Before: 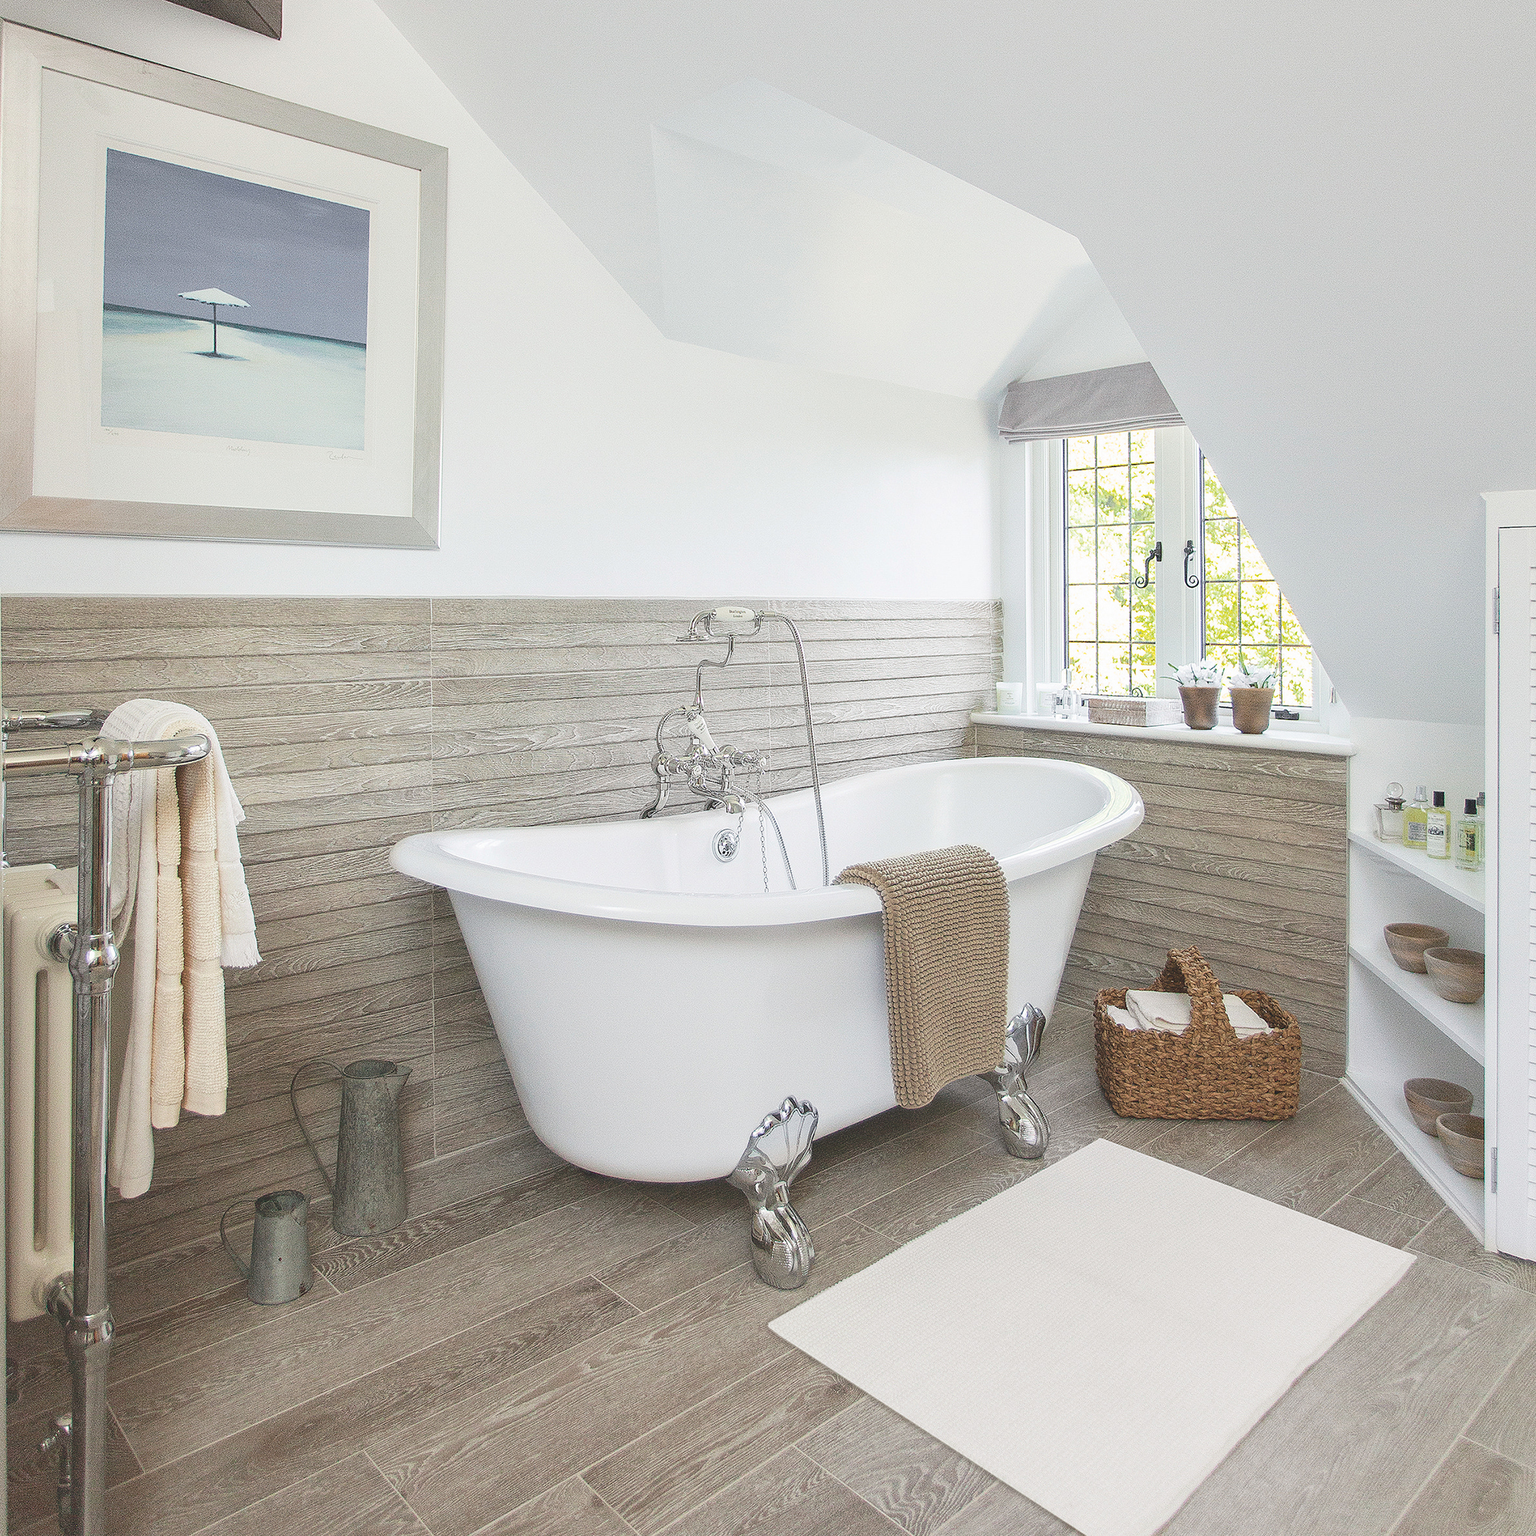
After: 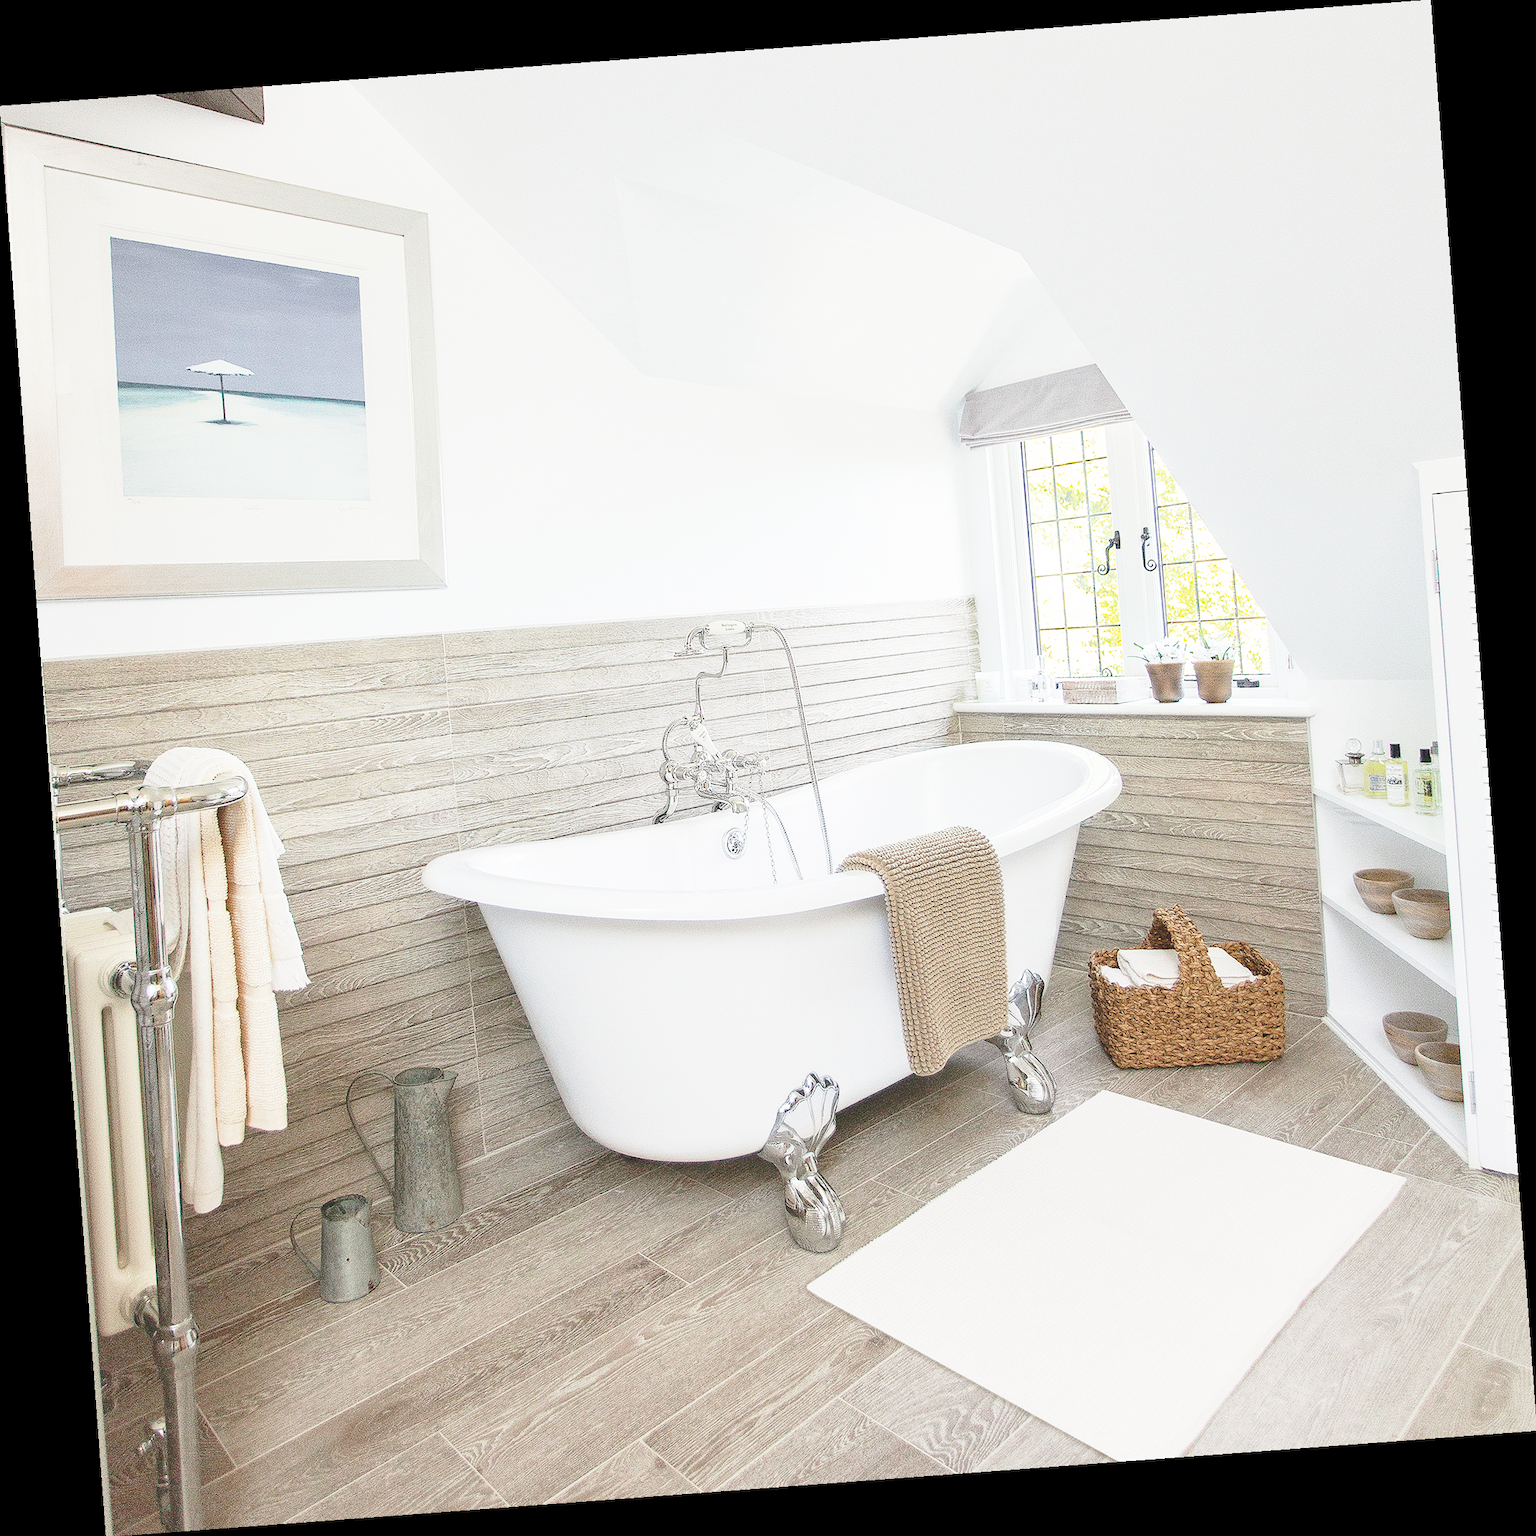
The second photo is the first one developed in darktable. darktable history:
rotate and perspective: rotation -4.25°, automatic cropping off
base curve: curves: ch0 [(0, 0) (0.028, 0.03) (0.121, 0.232) (0.46, 0.748) (0.859, 0.968) (1, 1)], preserve colors none
